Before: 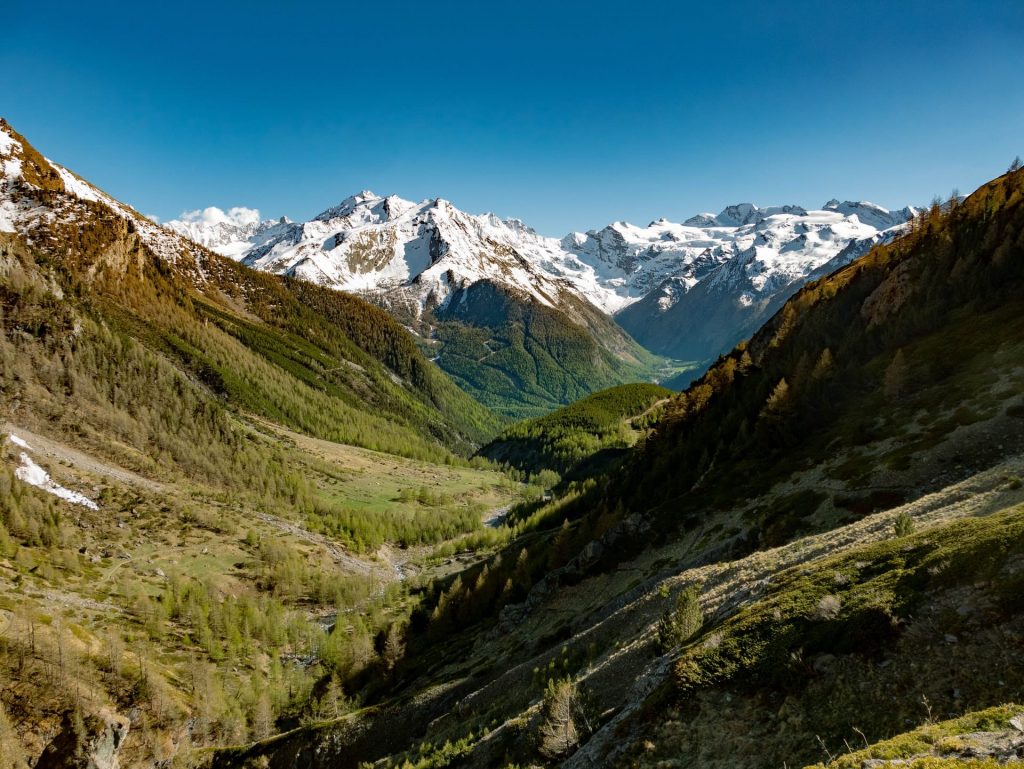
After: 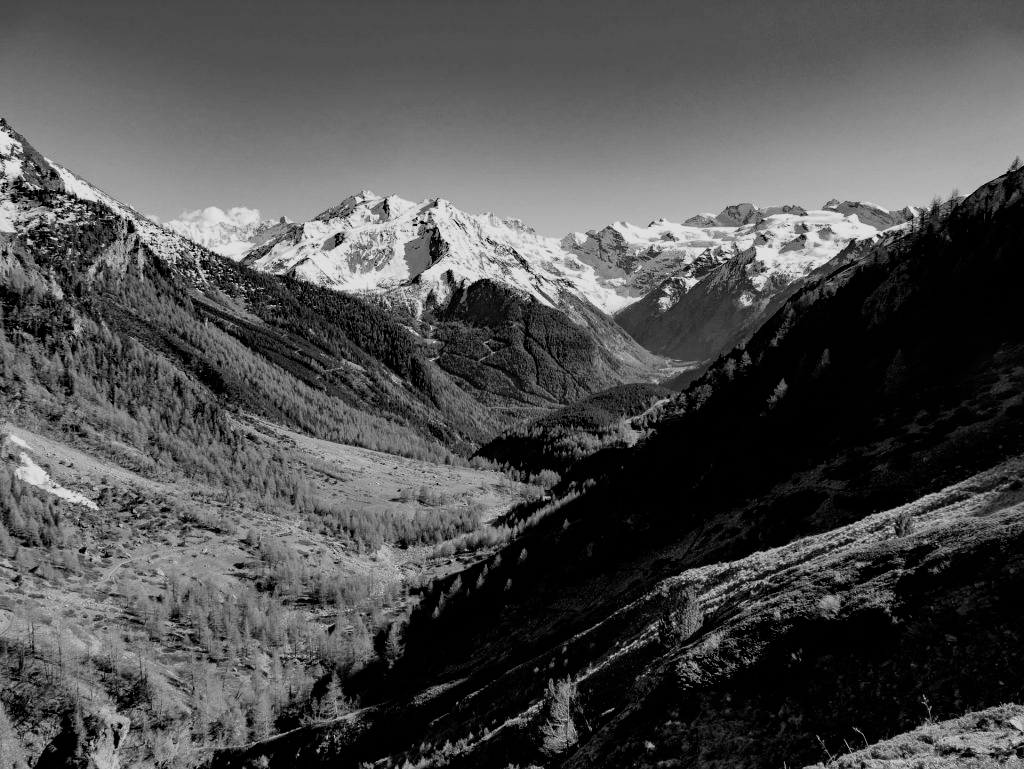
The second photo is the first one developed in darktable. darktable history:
filmic rgb: black relative exposure -5.09 EV, white relative exposure 3.52 EV, hardness 3.17, contrast 1.19, highlights saturation mix -49.31%, add noise in highlights 0.001, preserve chrominance no, color science v3 (2019), use custom middle-gray values true, contrast in highlights soft
